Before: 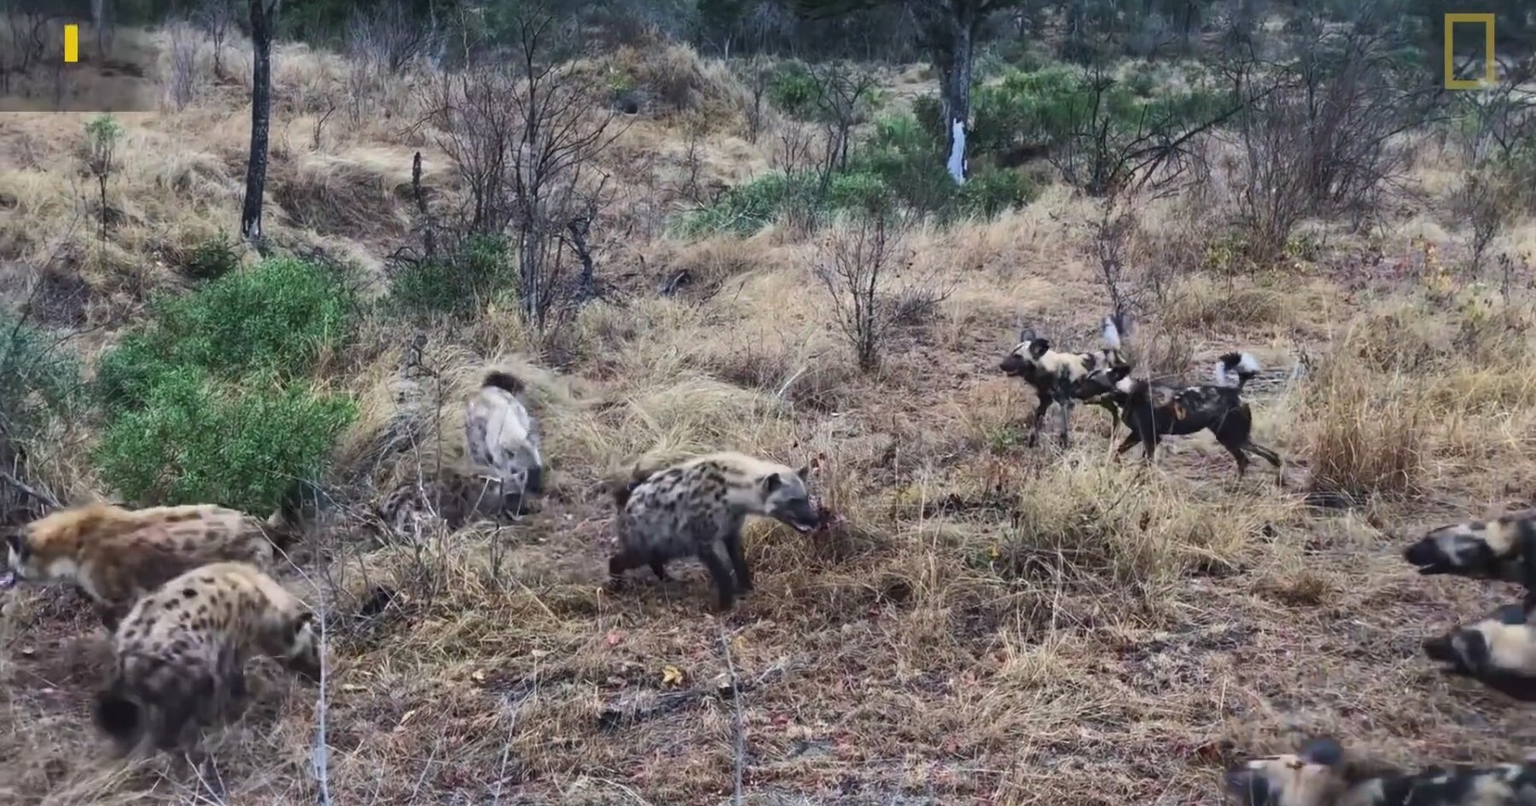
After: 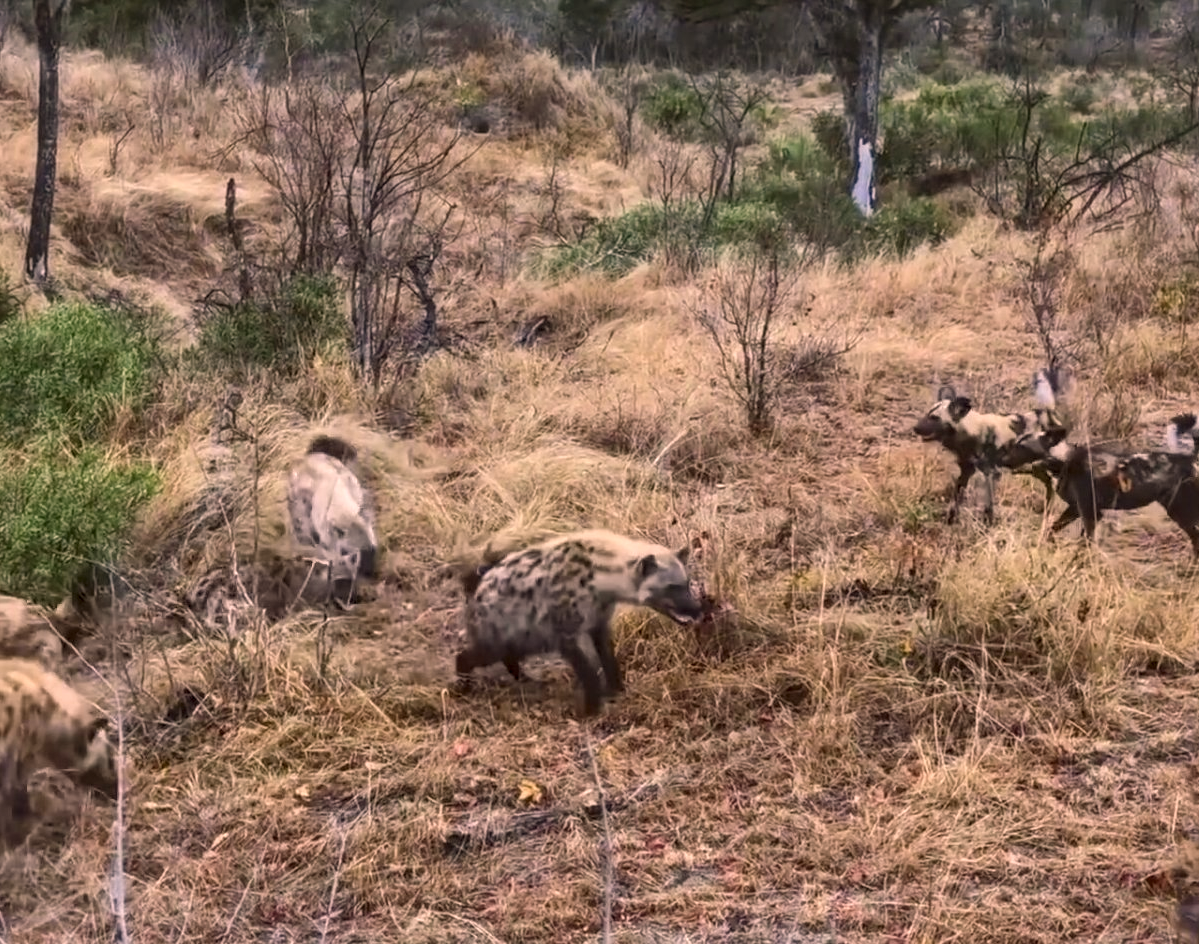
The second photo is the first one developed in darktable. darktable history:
crop and rotate: left 14.385%, right 18.948%
color balance rgb: shadows lift › luminance -5%, shadows lift › chroma 1.1%, shadows lift › hue 219°, power › luminance 10%, power › chroma 2.83%, power › hue 60°, highlights gain › chroma 4.52%, highlights gain › hue 33.33°, saturation formula JzAzBz (2021)
tone equalizer: on, module defaults
local contrast: on, module defaults
